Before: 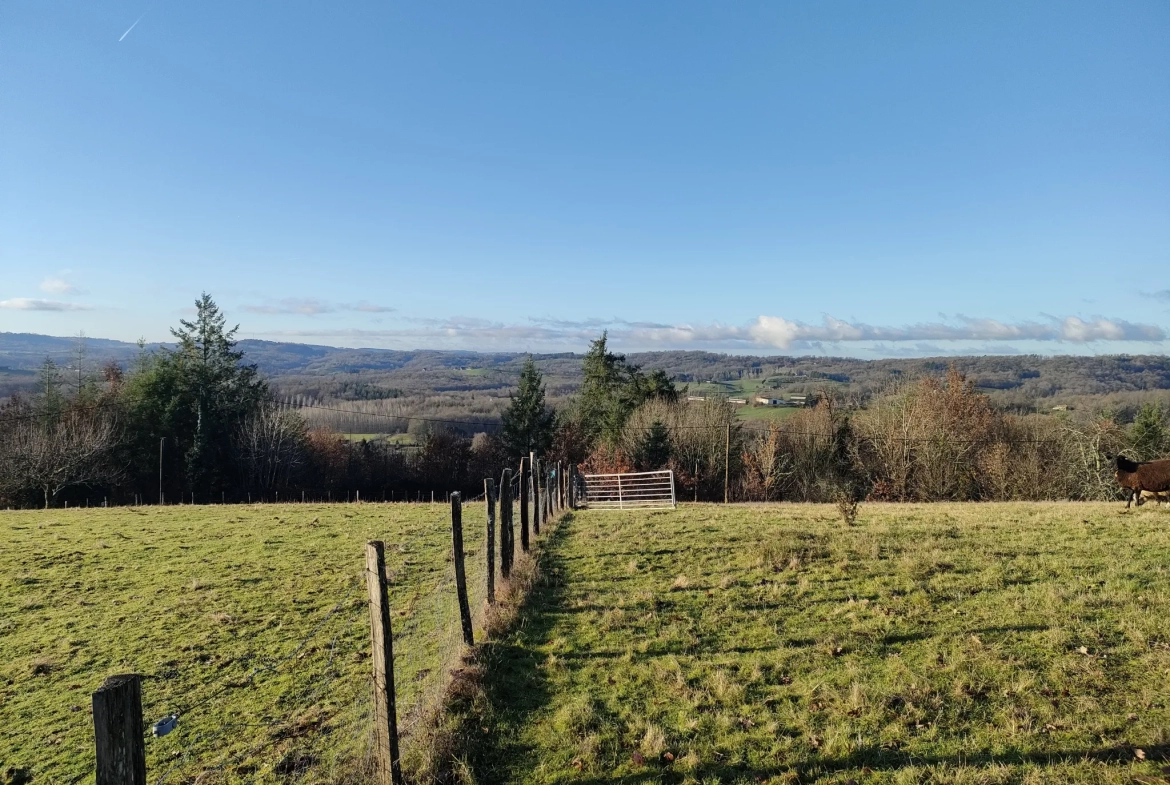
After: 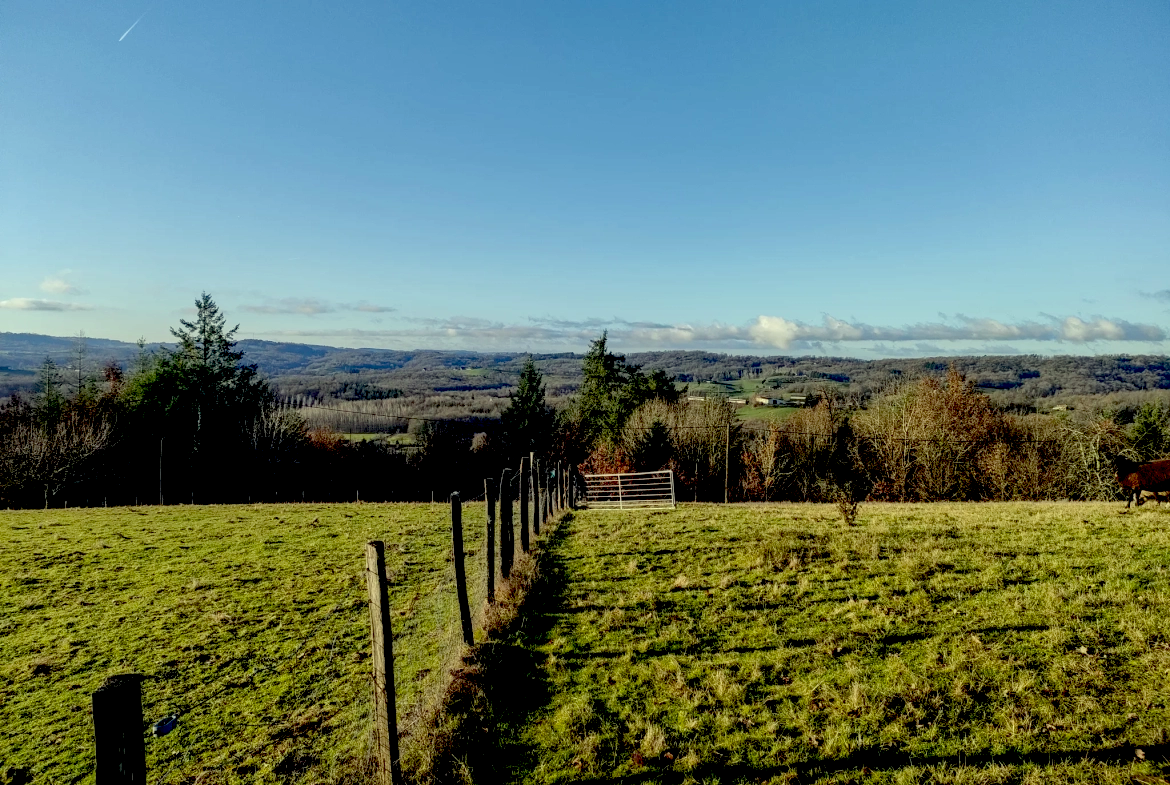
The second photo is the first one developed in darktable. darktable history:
exposure: black level correction 0.046, exposure 0.013 EV, compensate highlight preservation false
local contrast: on, module defaults
color correction: highlights a* -5.85, highlights b* 11.3
